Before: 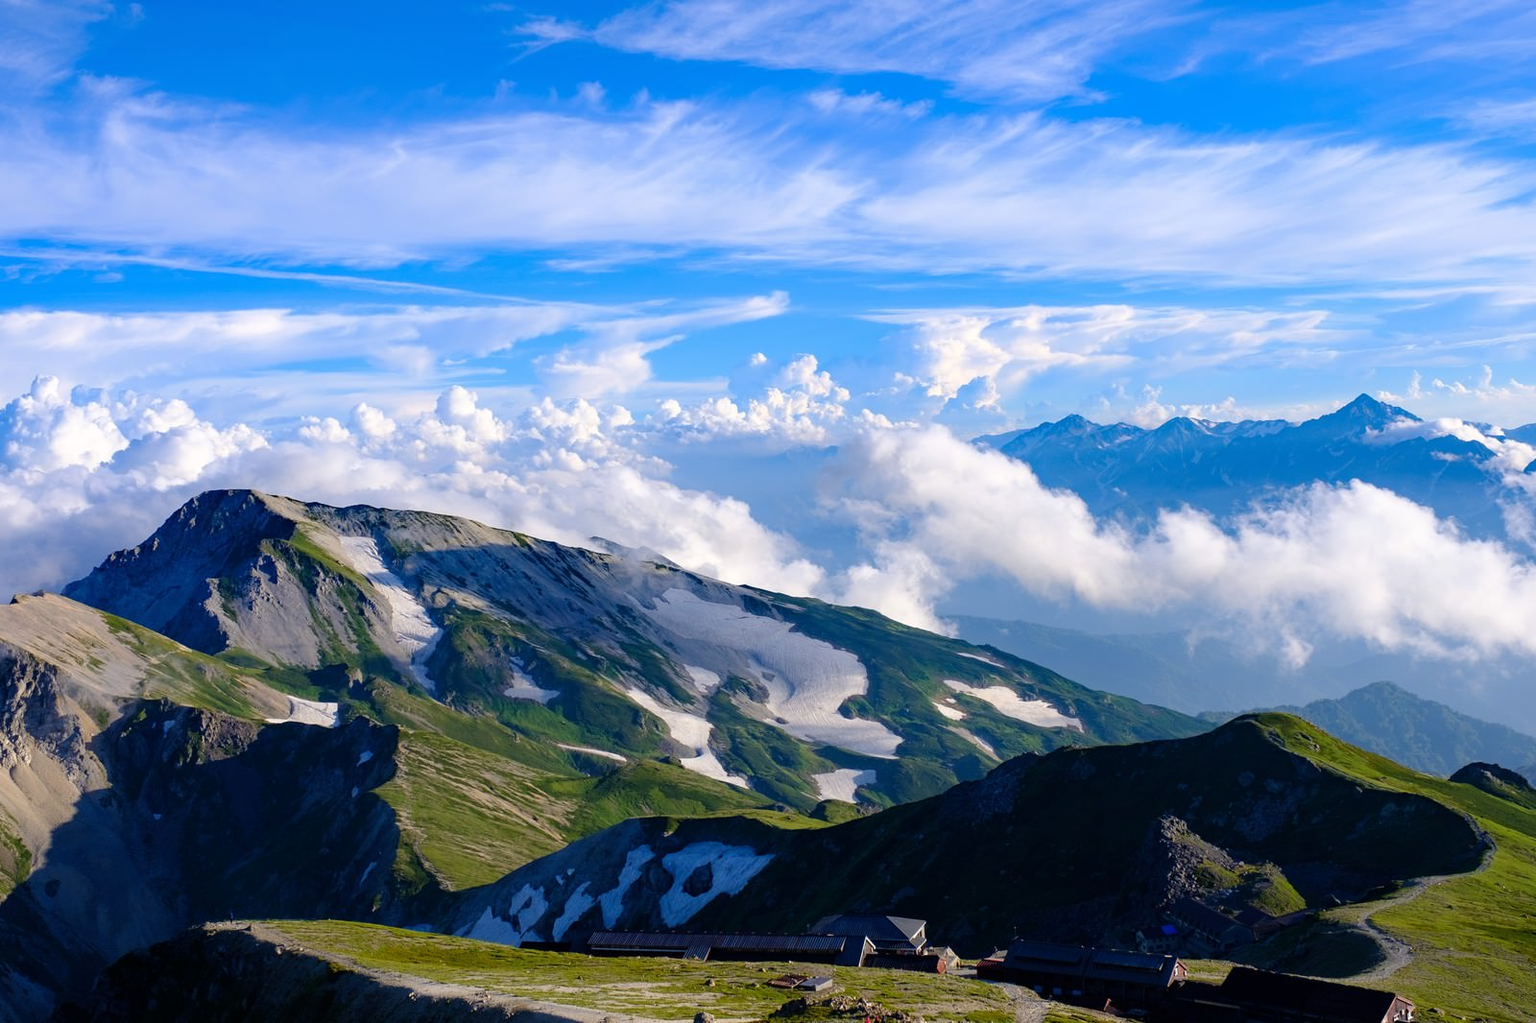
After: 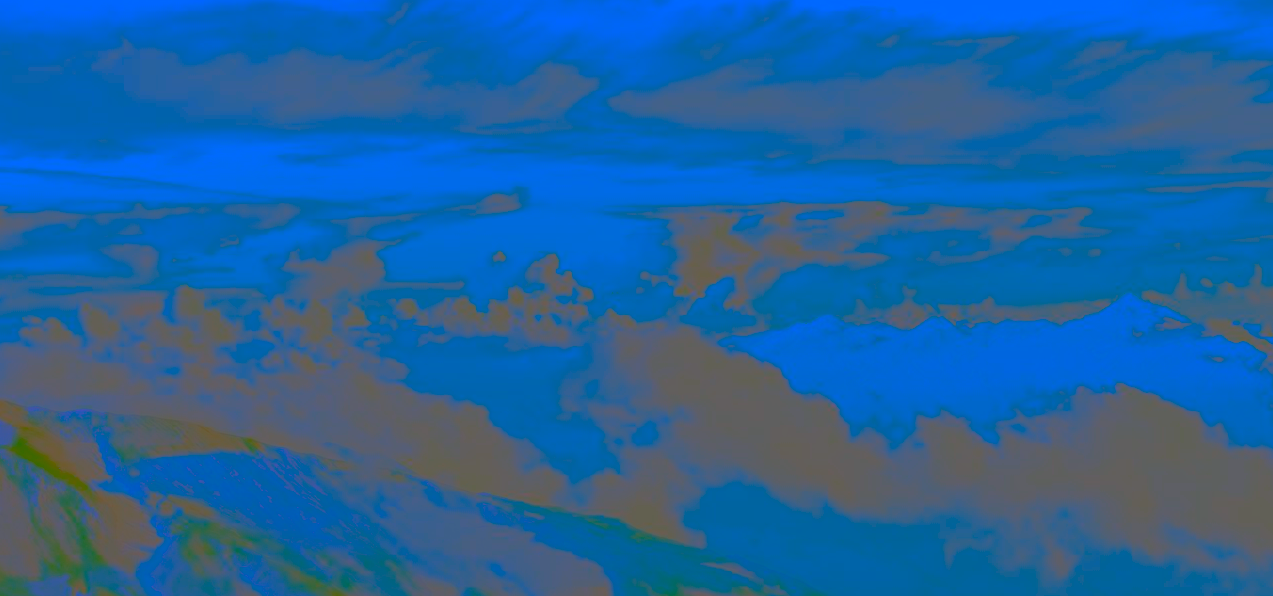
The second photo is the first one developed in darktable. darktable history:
color correction: highlights a* 4.39, highlights b* 4.96, shadows a* -8.19, shadows b* 5.06
exposure: exposure -0.175 EV, compensate highlight preservation false
crop: left 18.295%, top 11.066%, right 2.128%, bottom 33.015%
sharpen: on, module defaults
contrast brightness saturation: contrast -0.97, brightness -0.176, saturation 0.736
